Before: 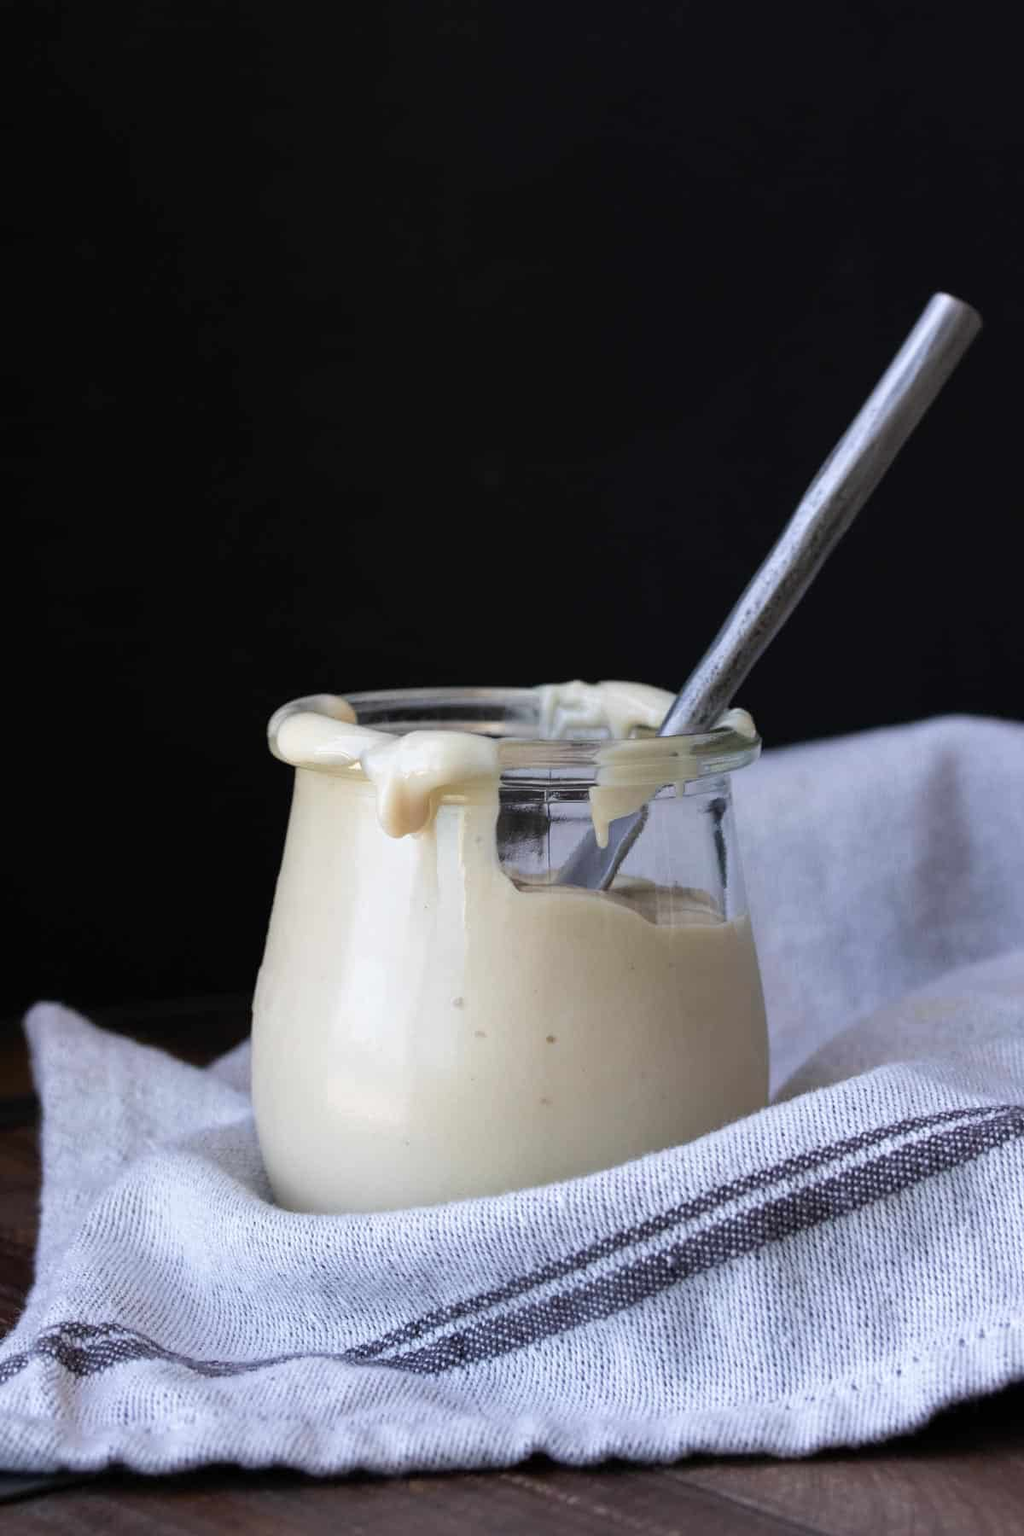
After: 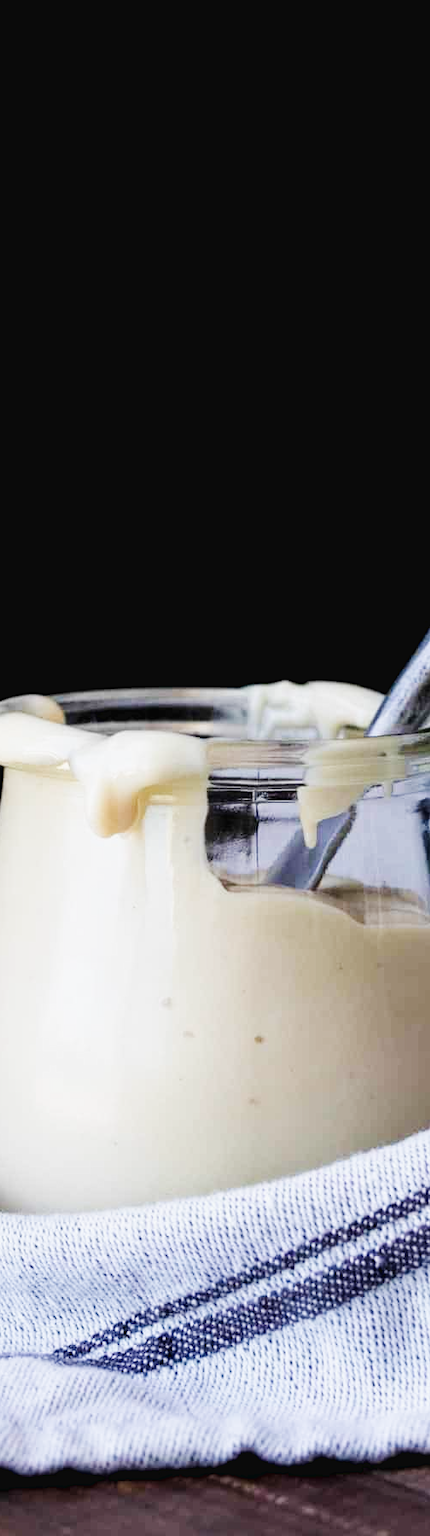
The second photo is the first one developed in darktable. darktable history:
crop: left 28.536%, right 29.368%
base curve: curves: ch0 [(0, 0.003) (0.001, 0.002) (0.006, 0.004) (0.02, 0.022) (0.048, 0.086) (0.094, 0.234) (0.162, 0.431) (0.258, 0.629) (0.385, 0.8) (0.548, 0.918) (0.751, 0.988) (1, 1)], preserve colors none
exposure: black level correction 0.009, exposure -0.651 EV, compensate exposure bias true, compensate highlight preservation false
